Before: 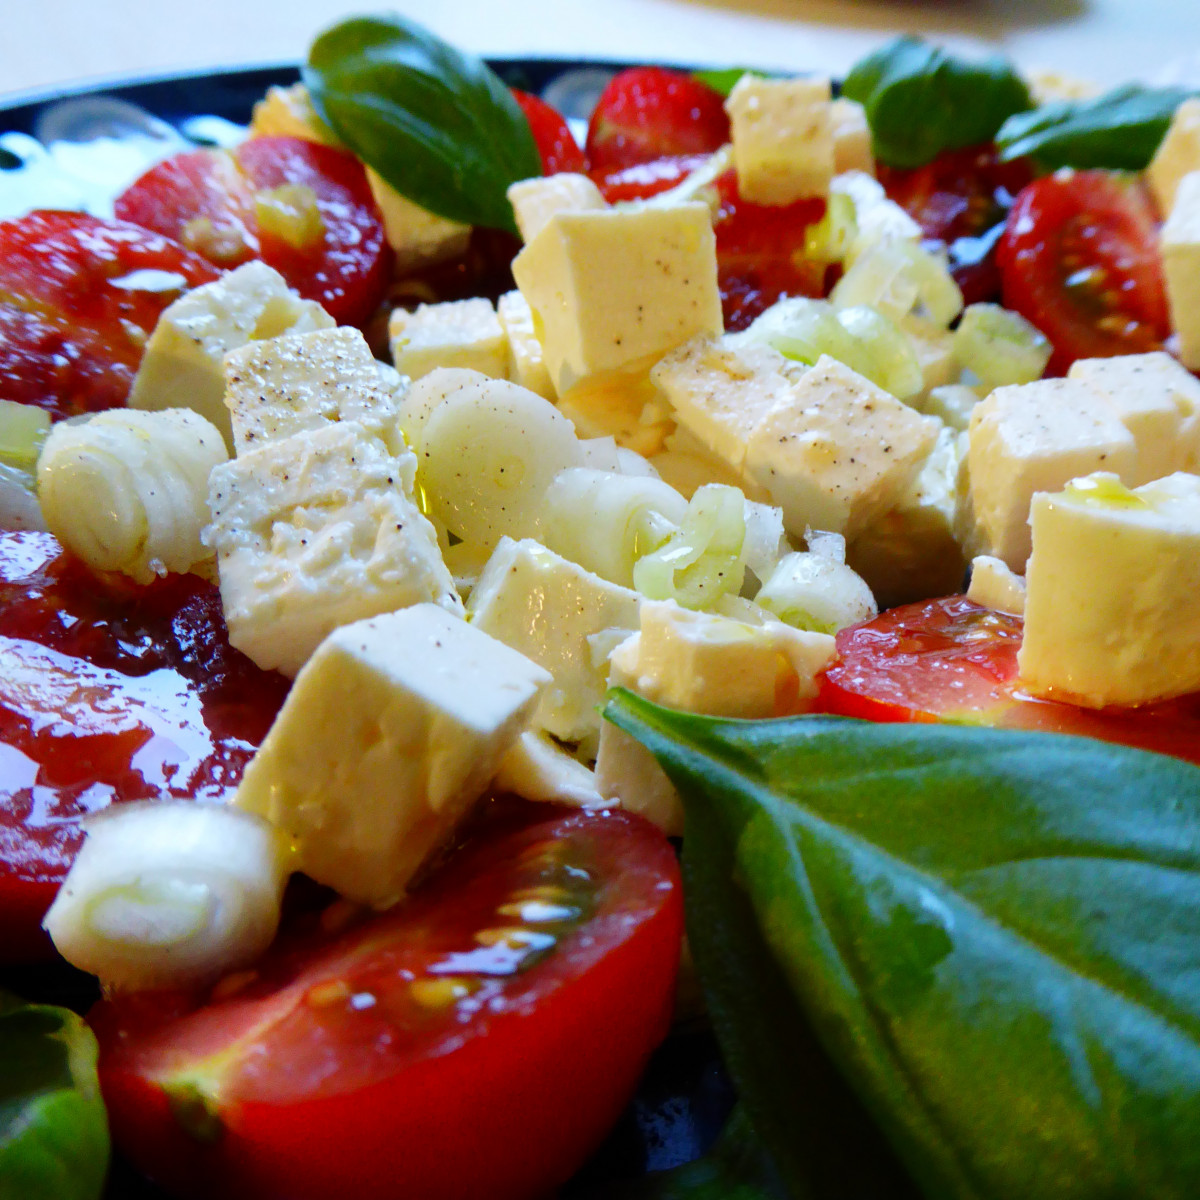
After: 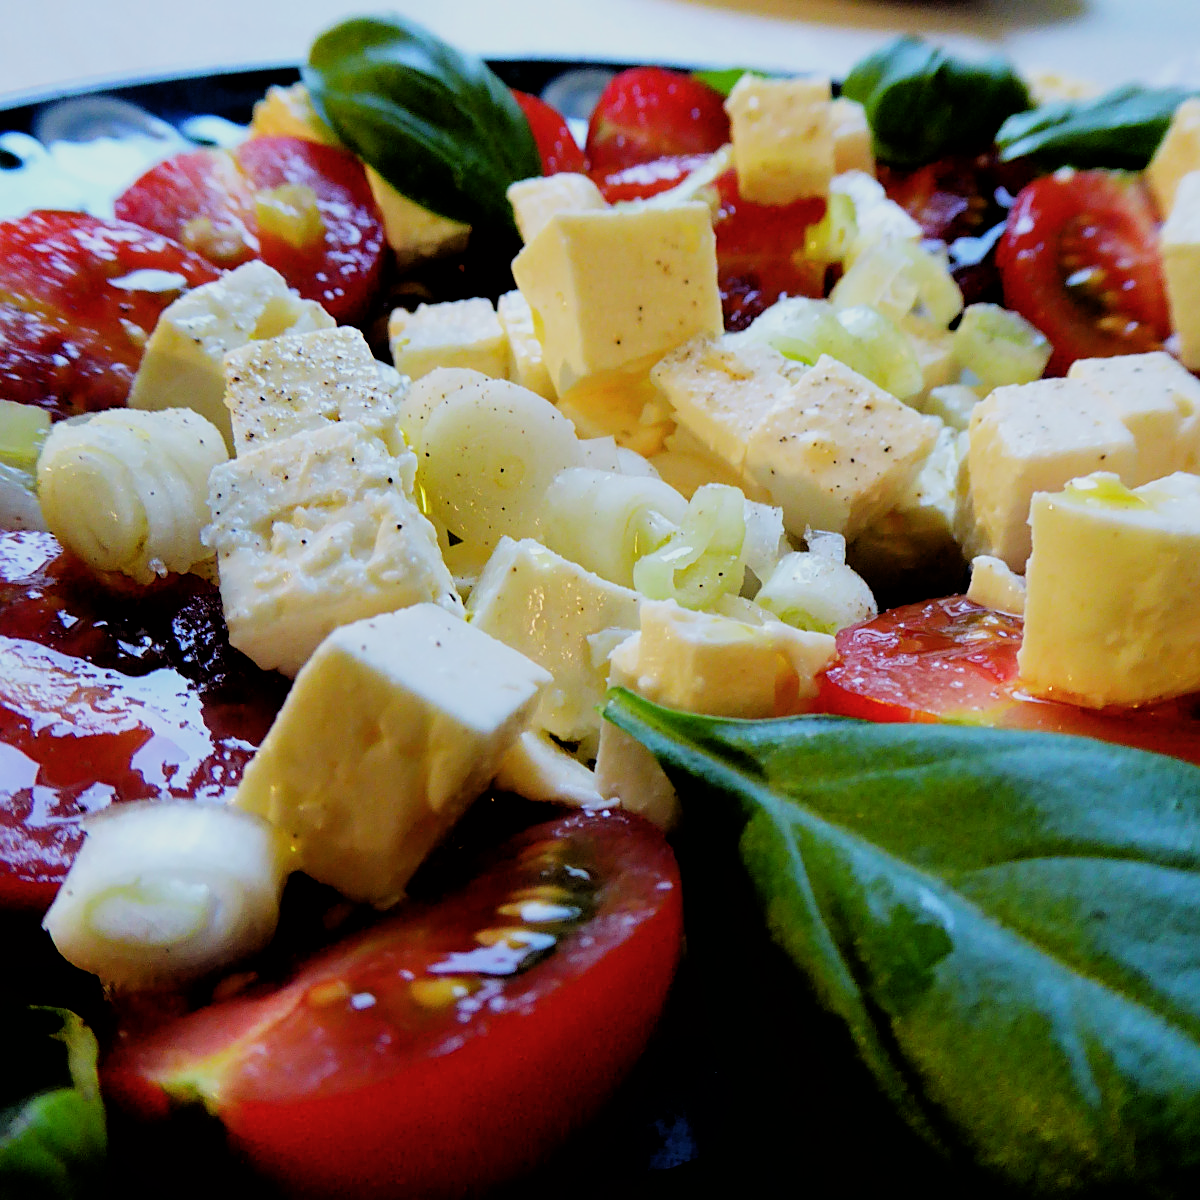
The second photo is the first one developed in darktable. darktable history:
color balance rgb: perceptual saturation grading › global saturation 0.478%
filmic rgb: black relative exposure -3.27 EV, white relative exposure 3.46 EV, hardness 2.36, contrast 1.103, iterations of high-quality reconstruction 0
sharpen: on, module defaults
